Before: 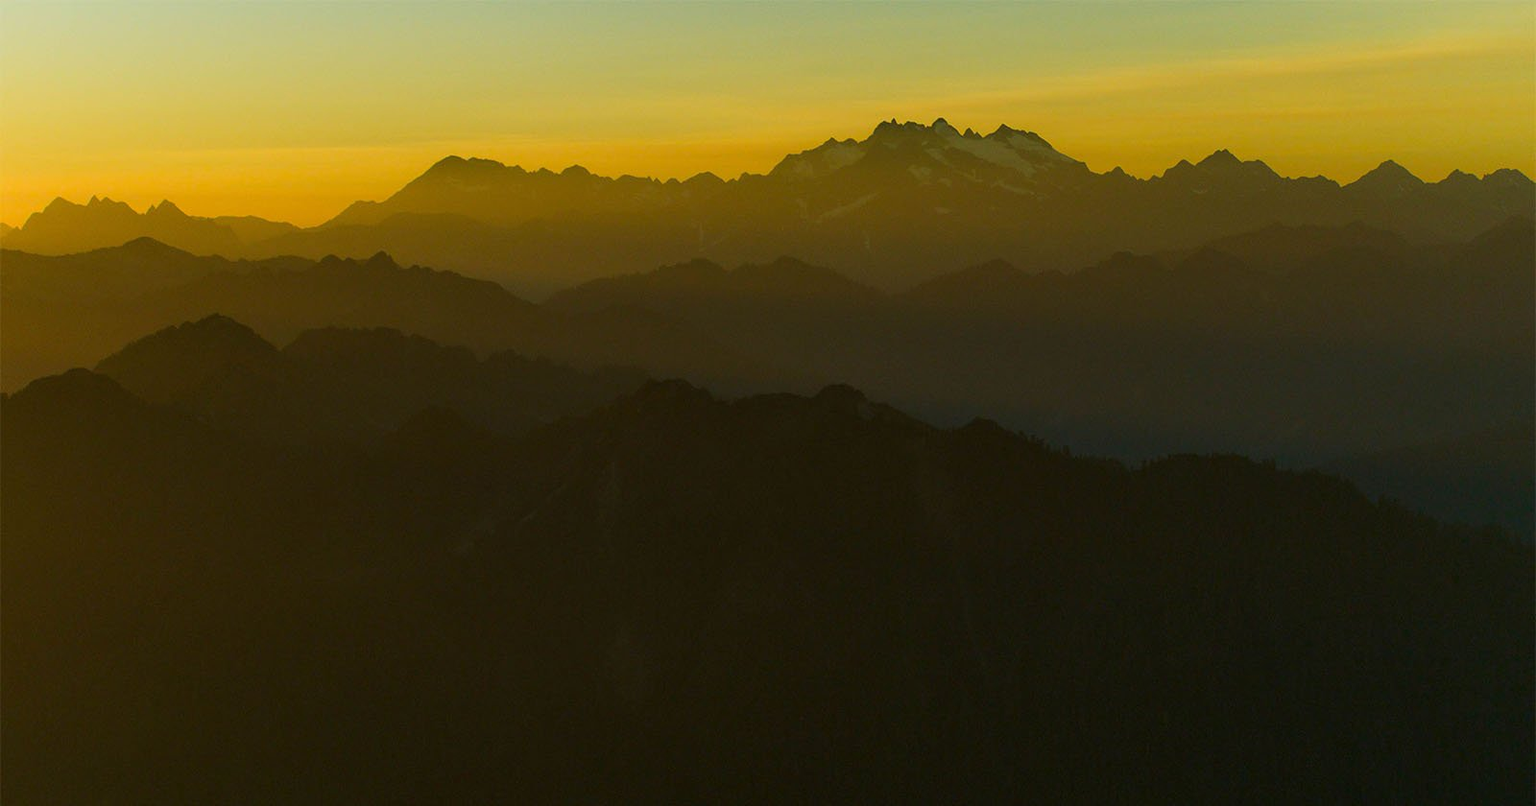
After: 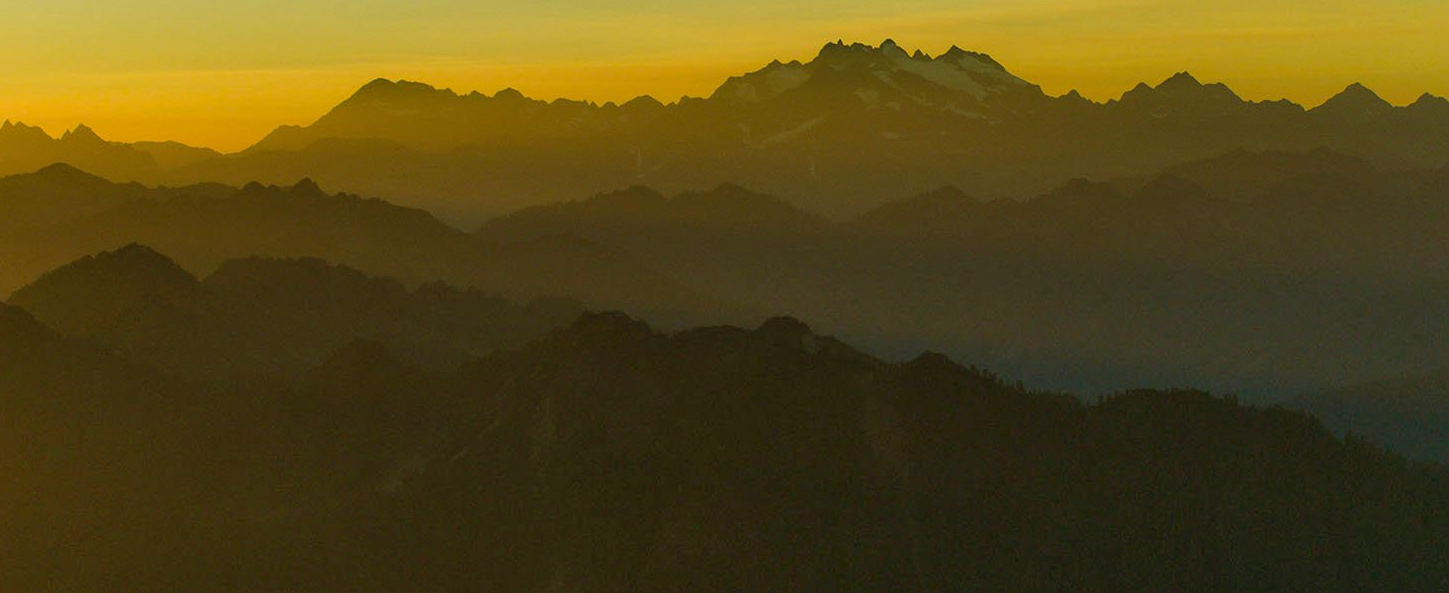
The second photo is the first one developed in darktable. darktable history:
crop: left 5.732%, top 10.117%, right 3.664%, bottom 19.177%
shadows and highlights: soften with gaussian
